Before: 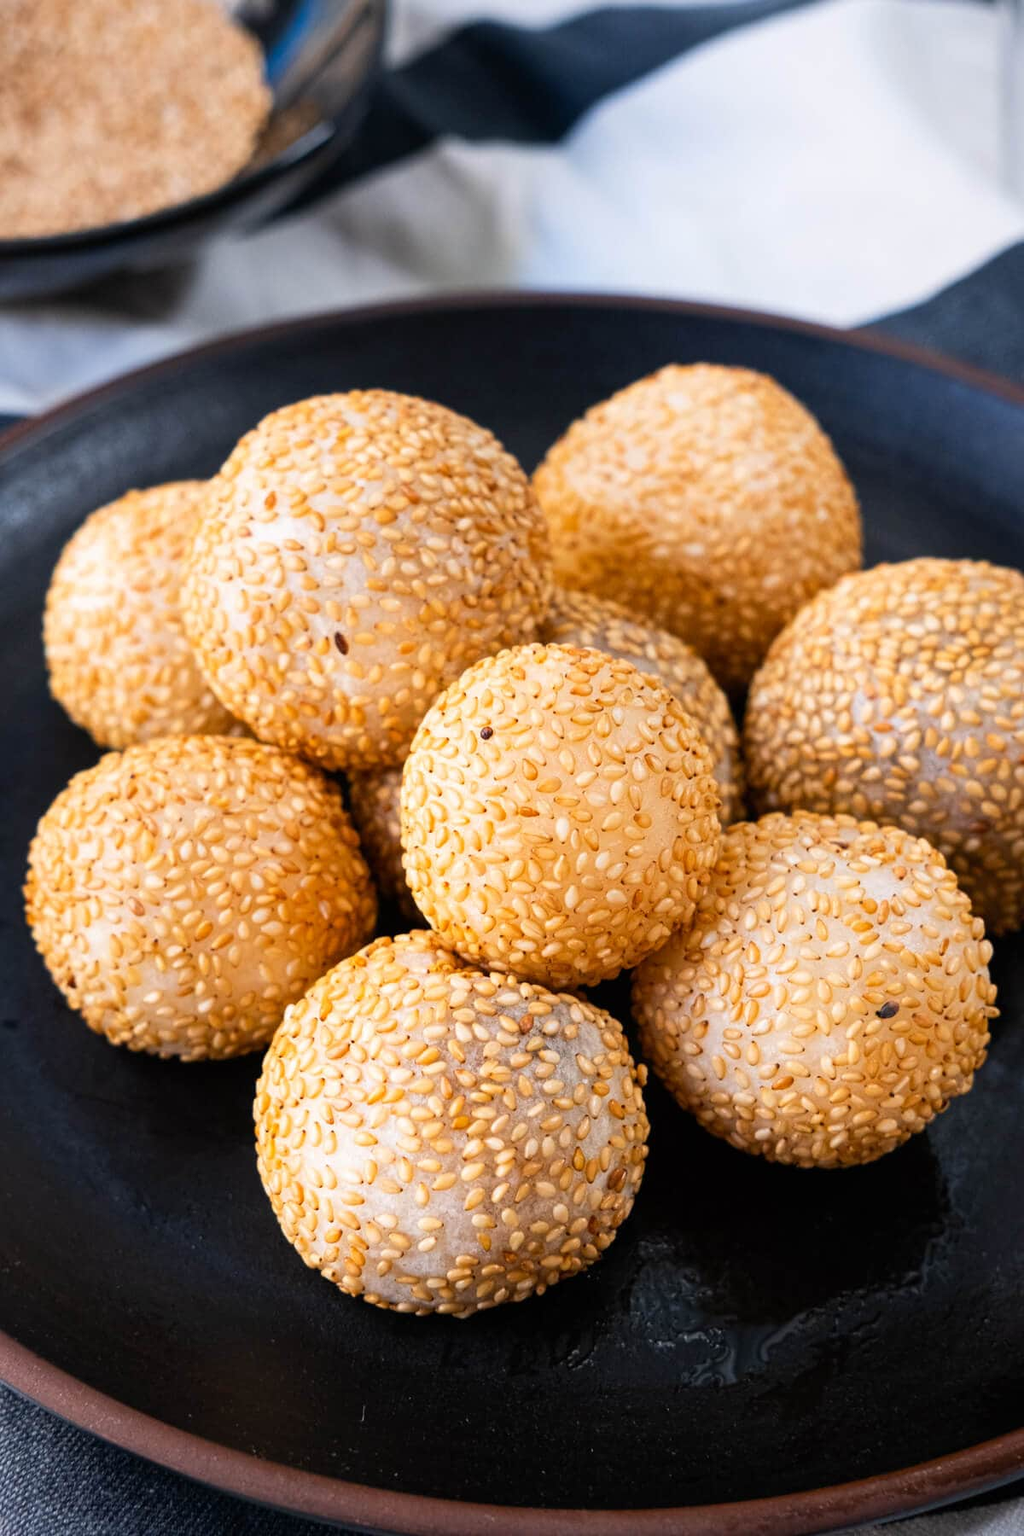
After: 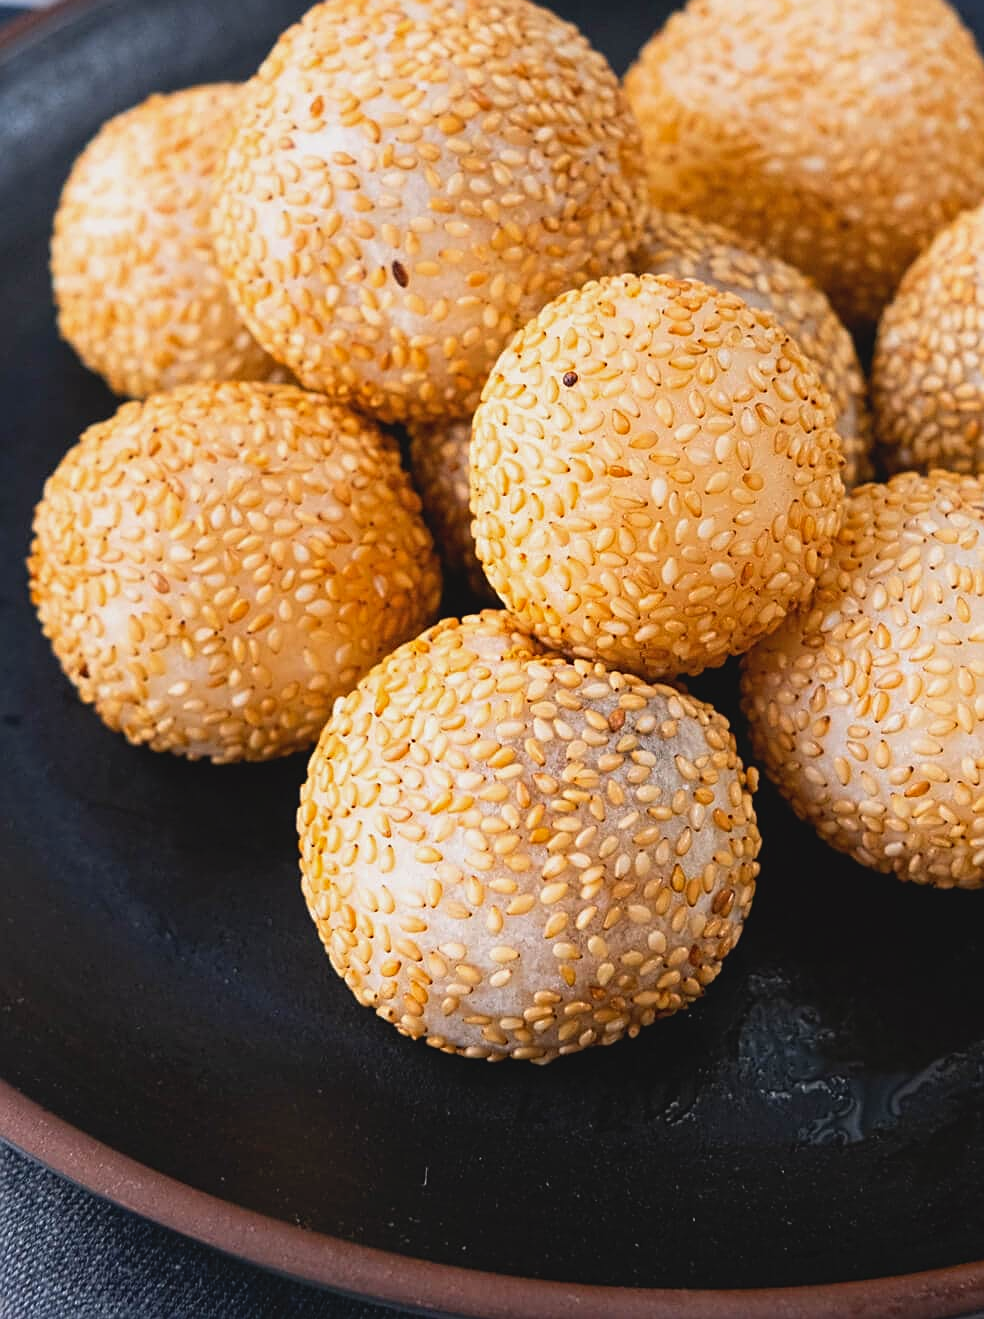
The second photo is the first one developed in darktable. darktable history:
contrast brightness saturation: contrast -0.107
sharpen: on, module defaults
crop: top 26.698%, right 17.937%
